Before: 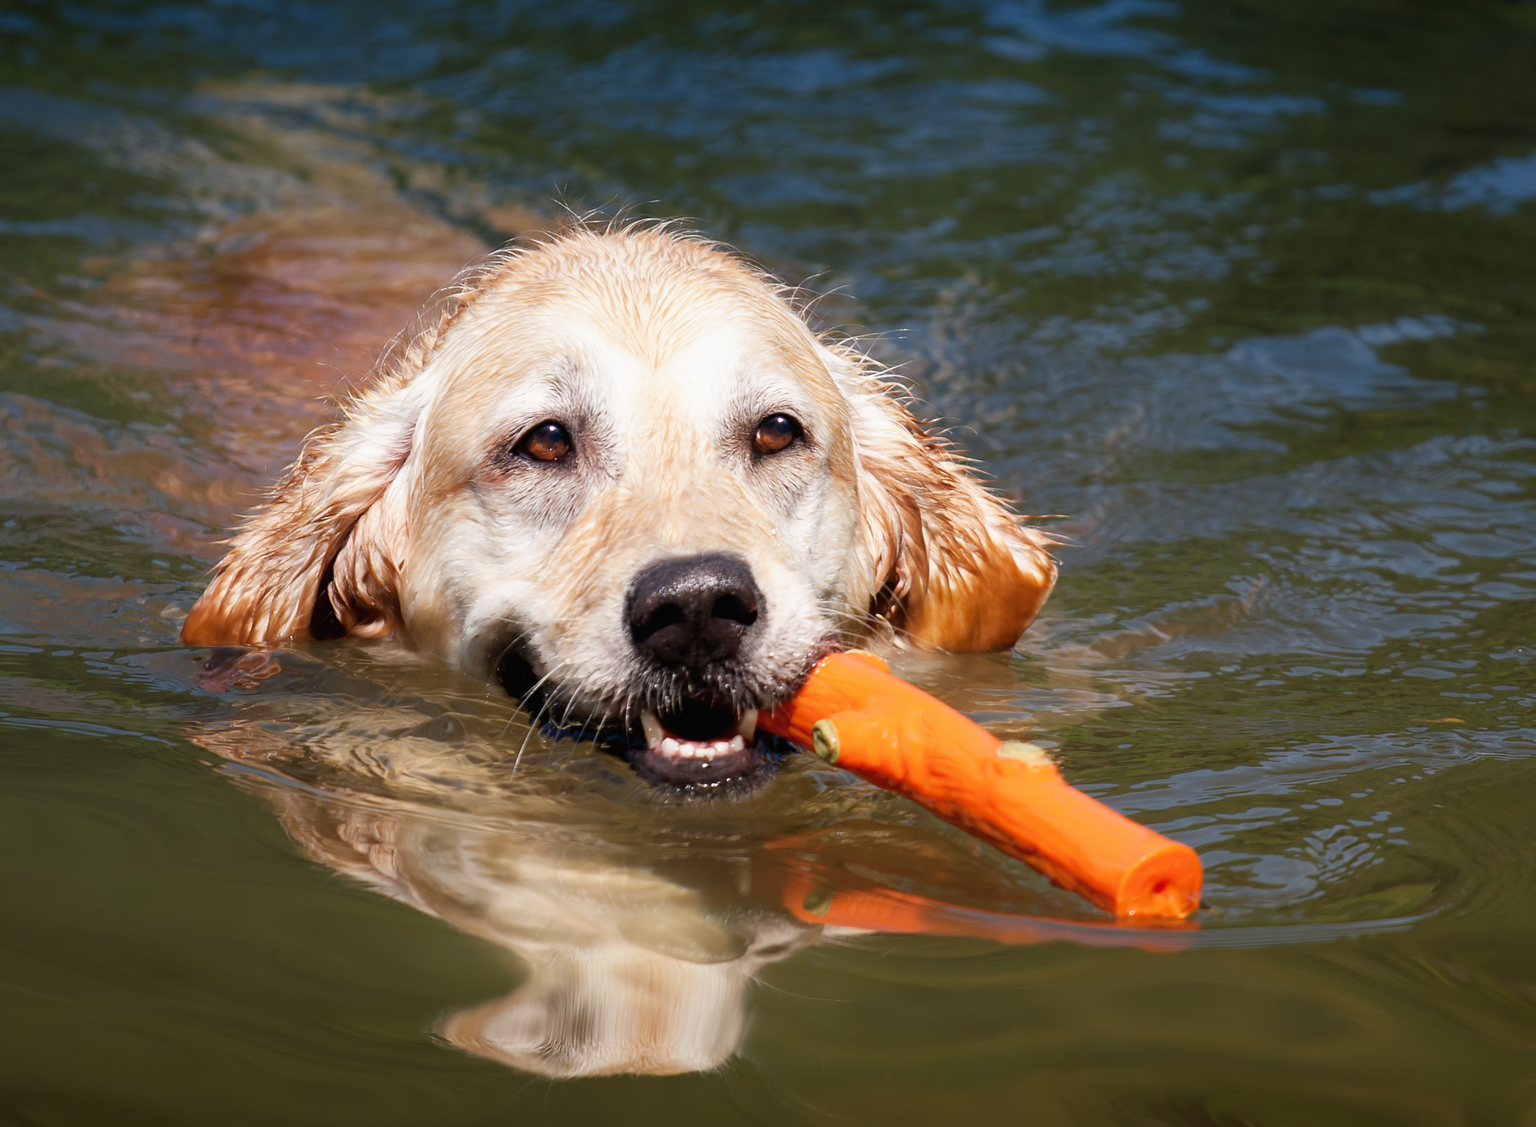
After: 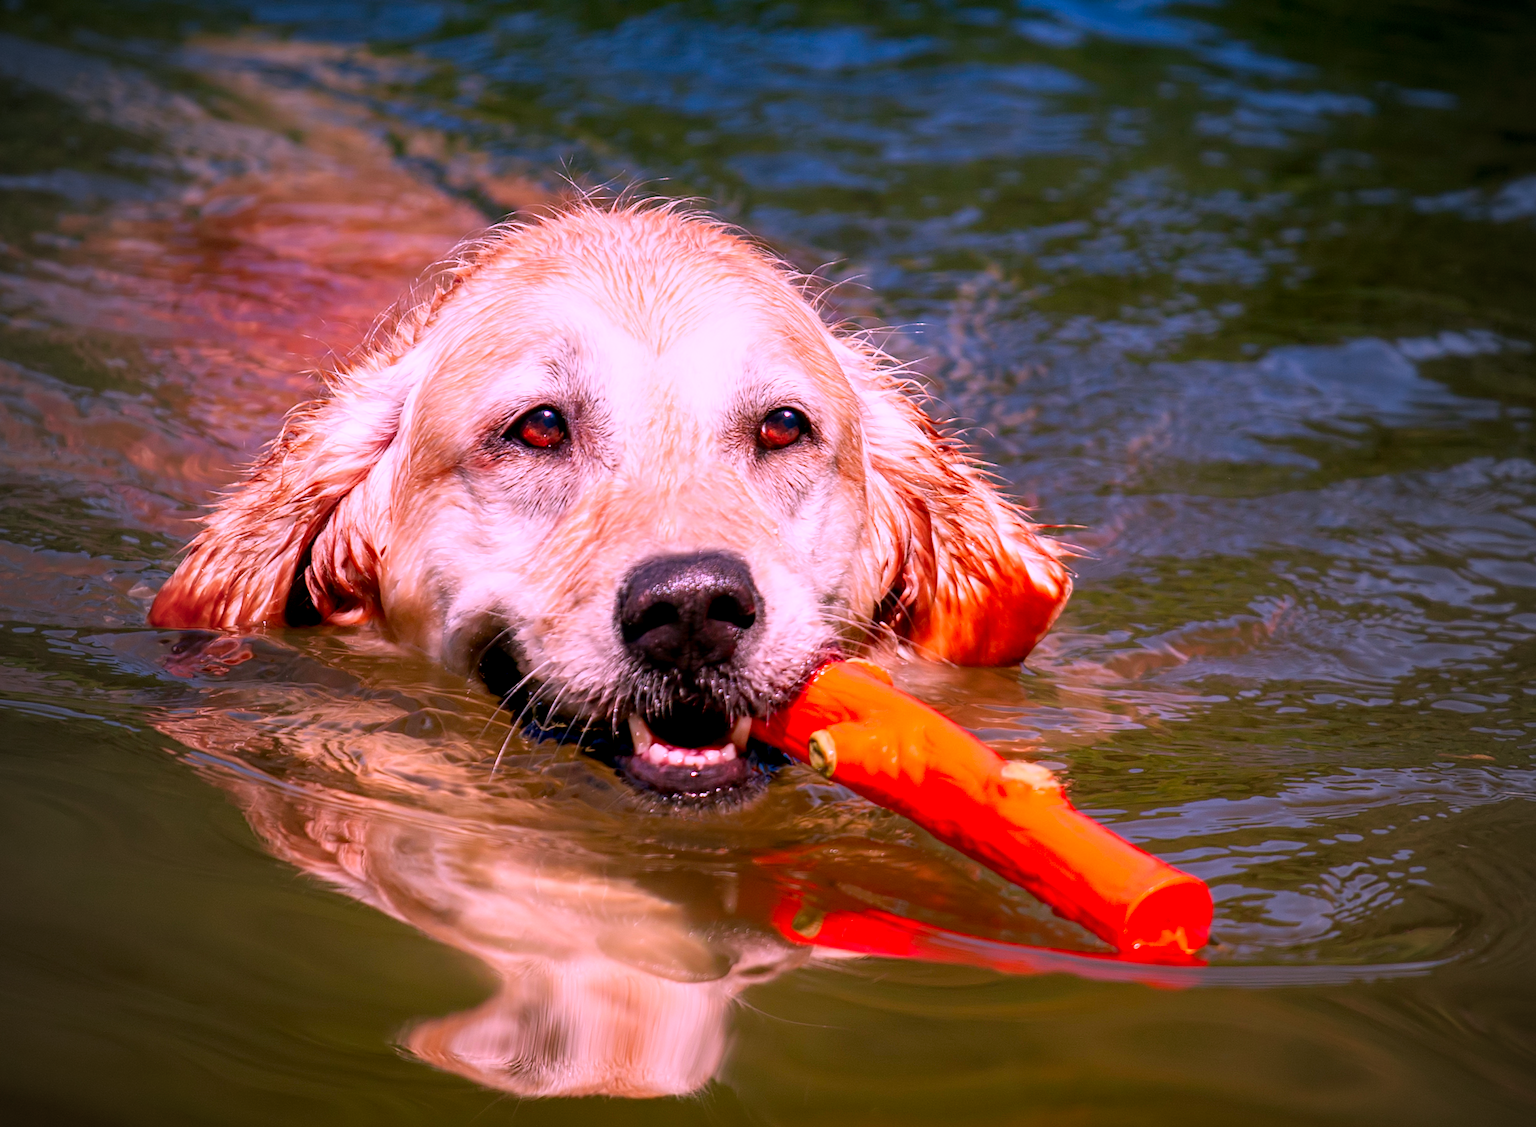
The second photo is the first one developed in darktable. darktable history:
vignetting: fall-off start 96.01%, fall-off radius 100.22%, width/height ratio 0.612, unbound false
exposure: black level correction 0.005, exposure 0.003 EV, compensate highlight preservation false
crop and rotate: angle -2.21°
local contrast: on, module defaults
color correction: highlights a* 18.75, highlights b* -11.9, saturation 1.63
